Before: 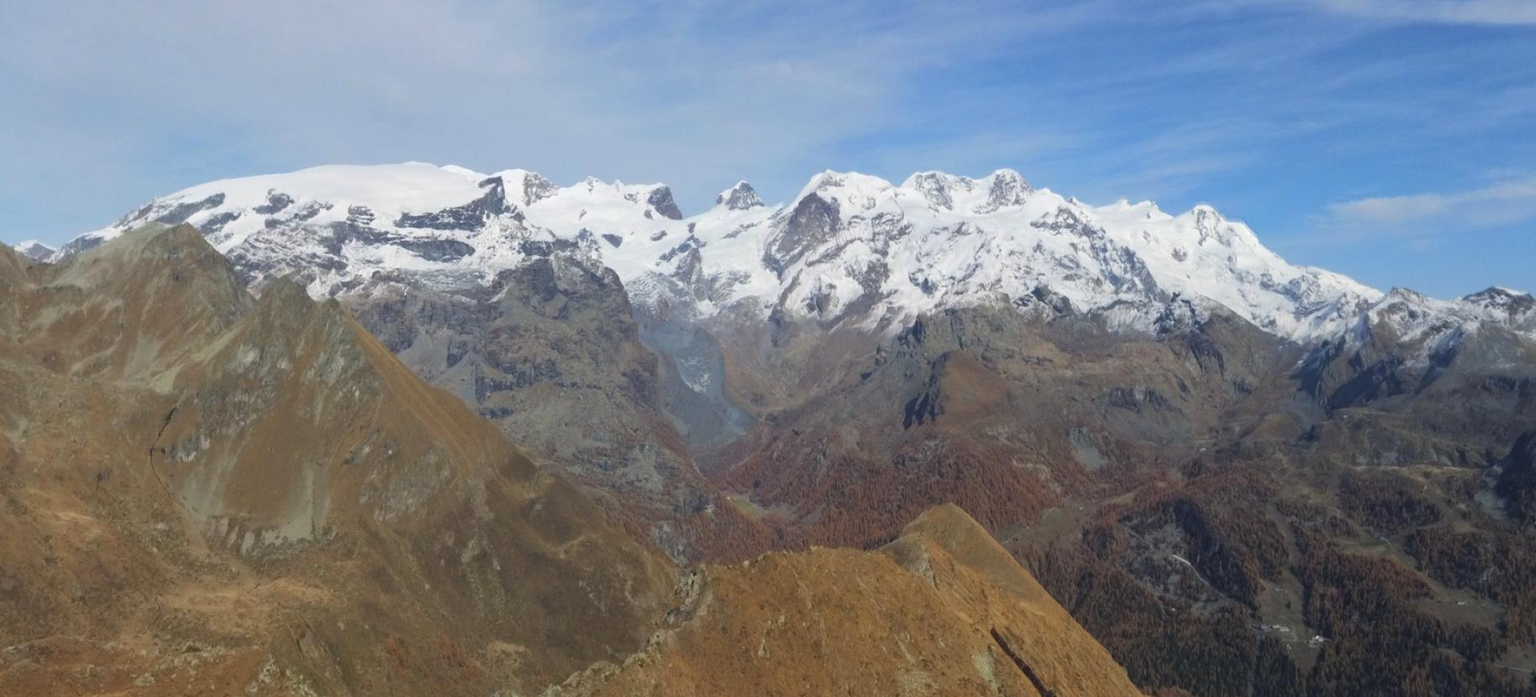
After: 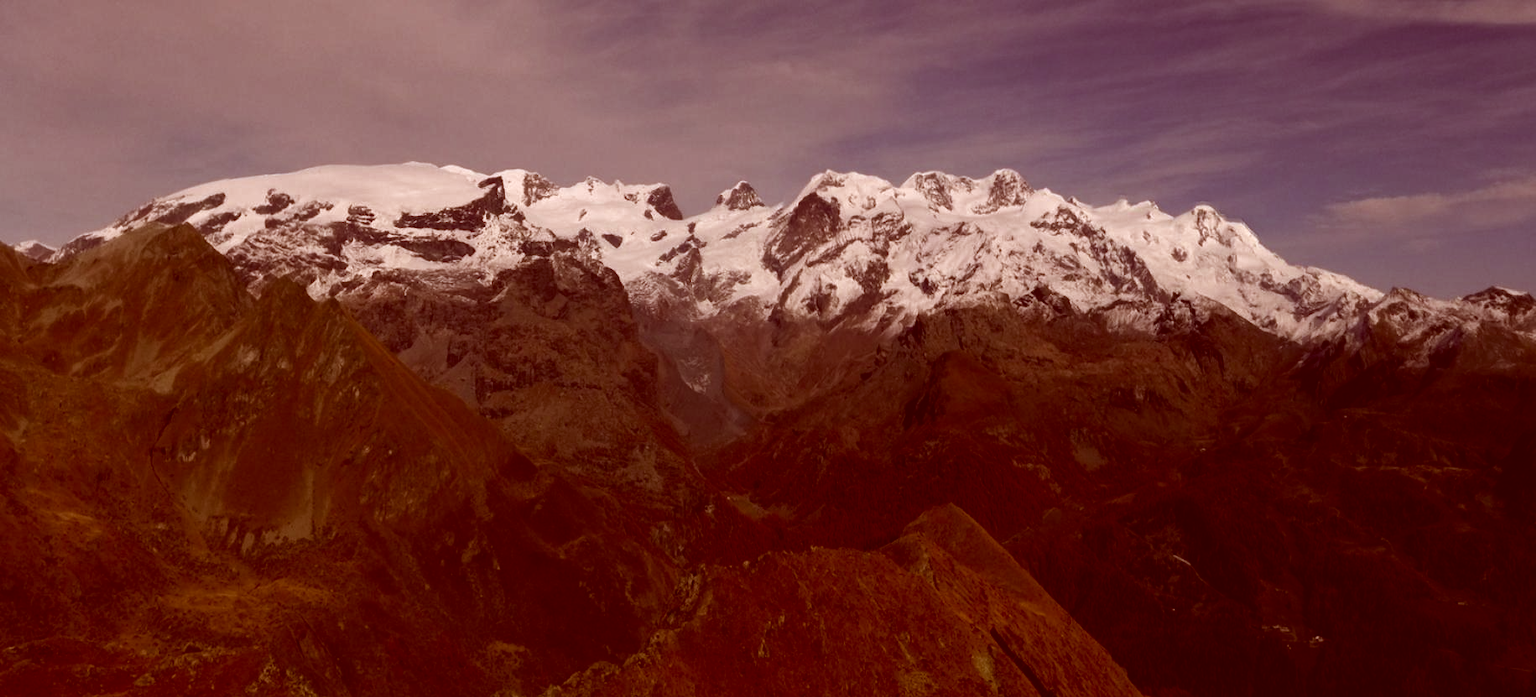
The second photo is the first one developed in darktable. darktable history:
contrast brightness saturation: brightness -0.52
color correction: highlights a* 9.03, highlights b* 8.71, shadows a* 40, shadows b* 40, saturation 0.8
